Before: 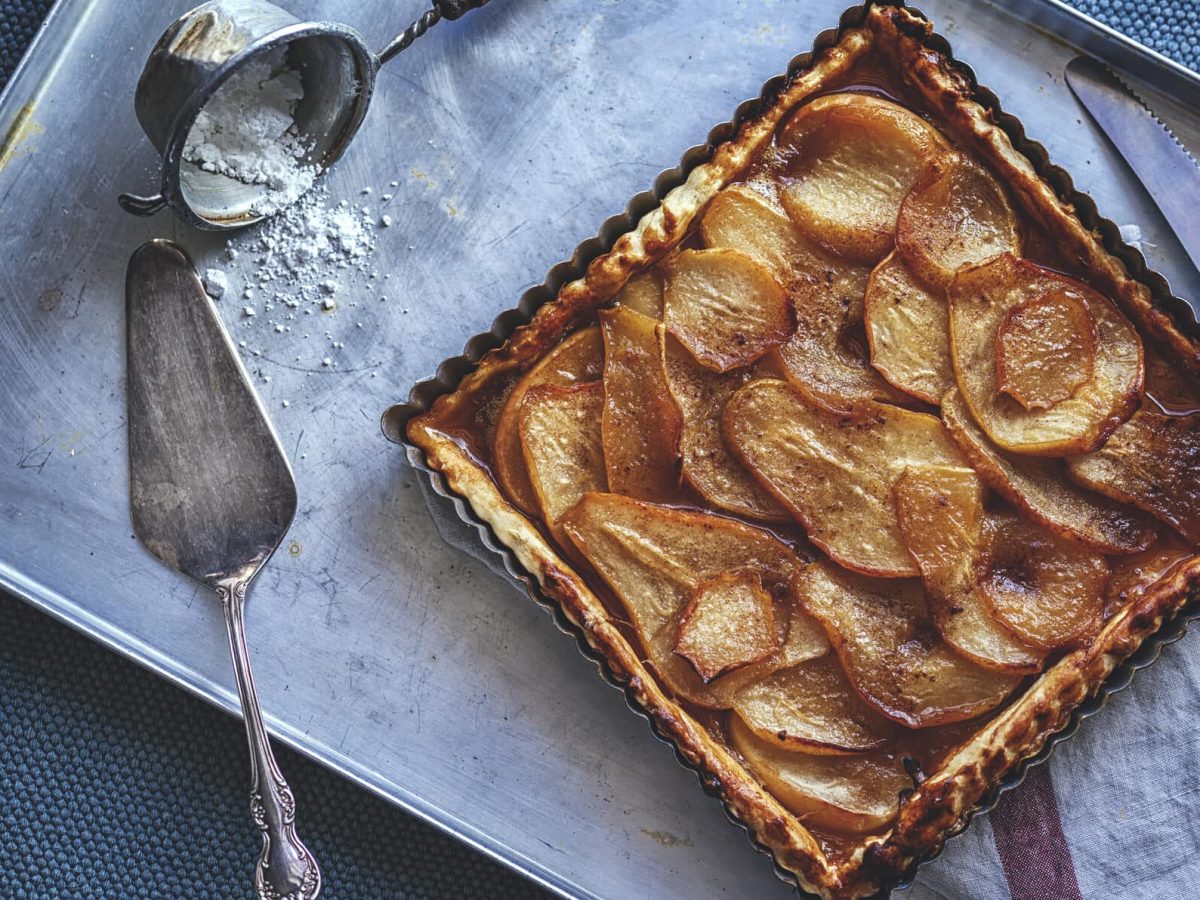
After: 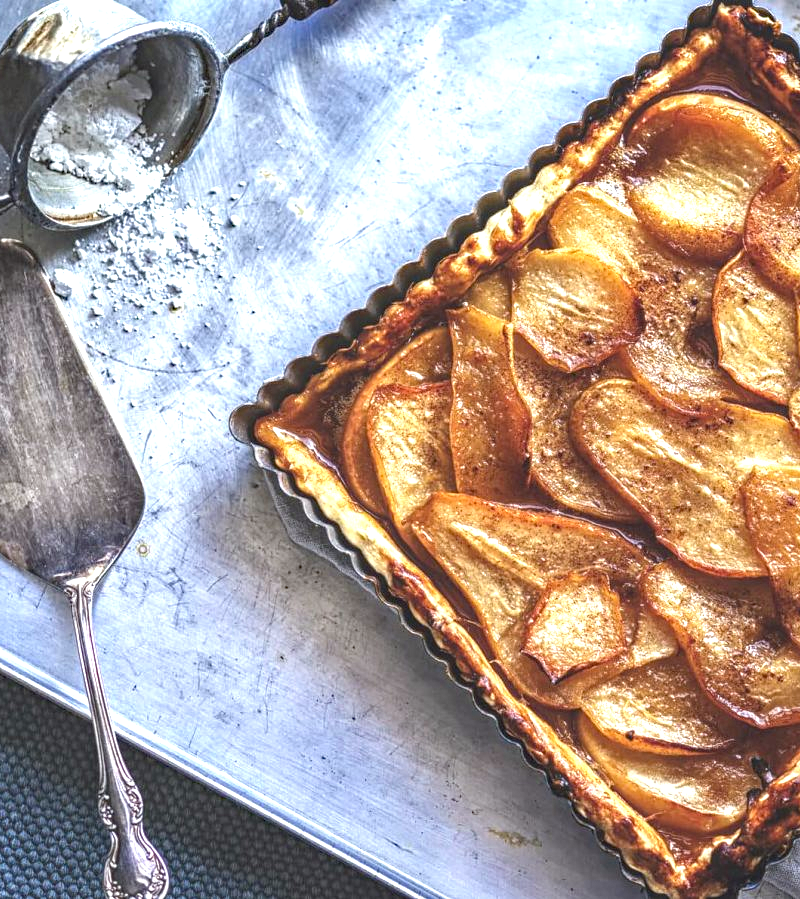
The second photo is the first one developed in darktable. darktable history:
exposure: black level correction 0, exposure 1.032 EV, compensate highlight preservation false
crop and rotate: left 12.722%, right 20.598%
local contrast: on, module defaults
haze removal: compatibility mode true, adaptive false
